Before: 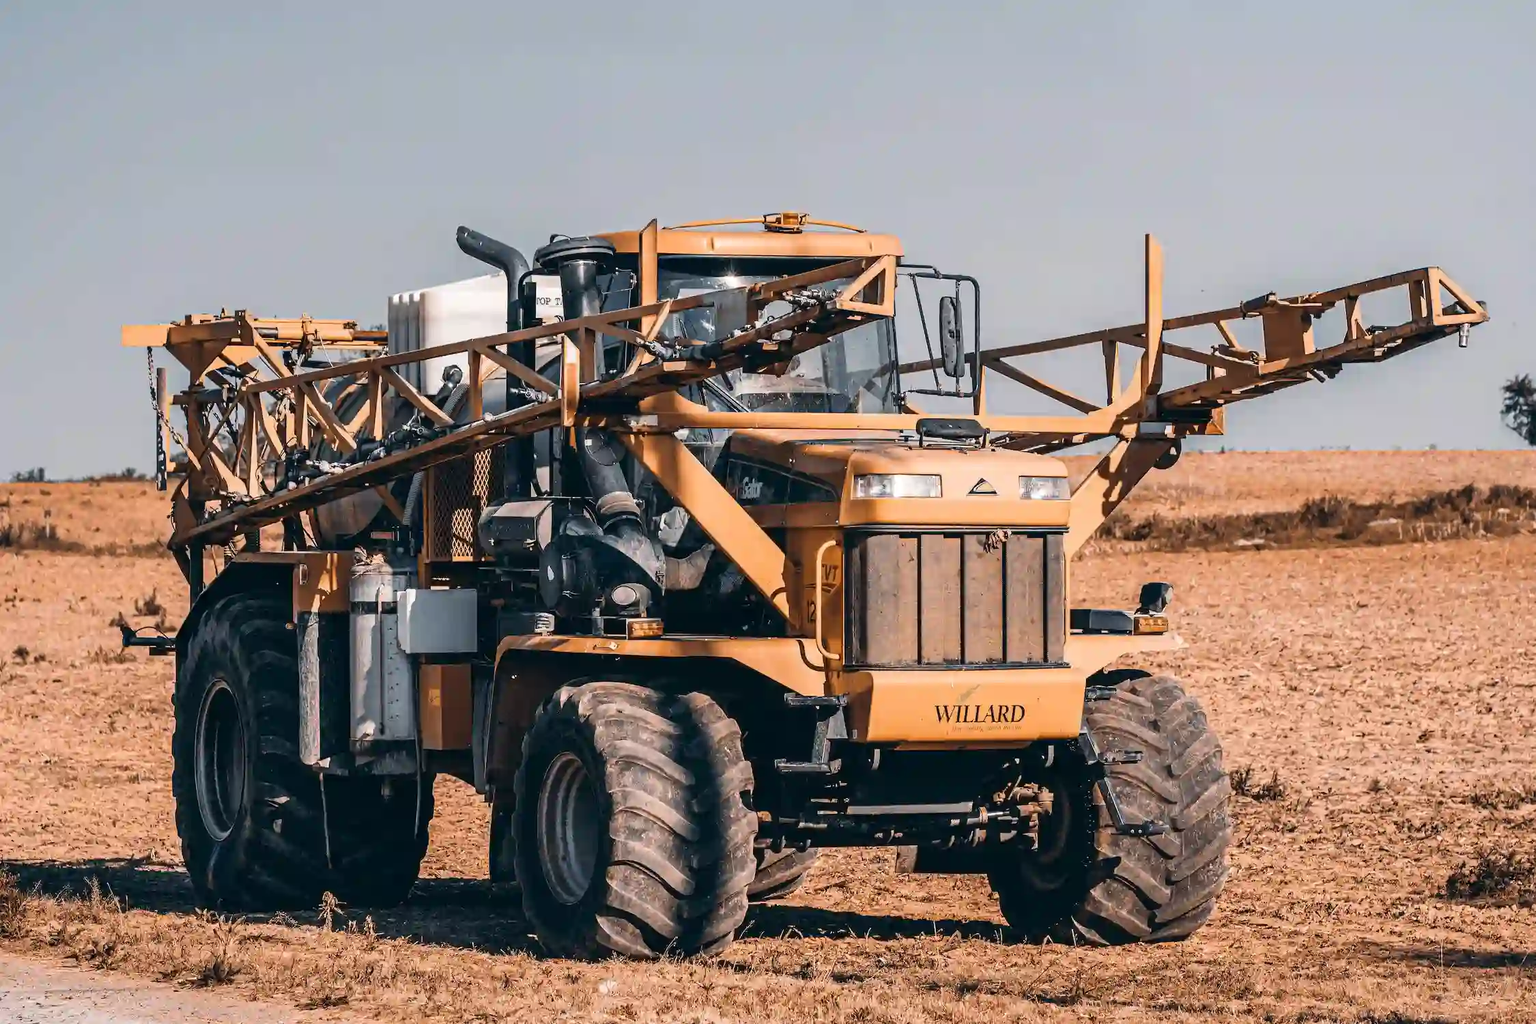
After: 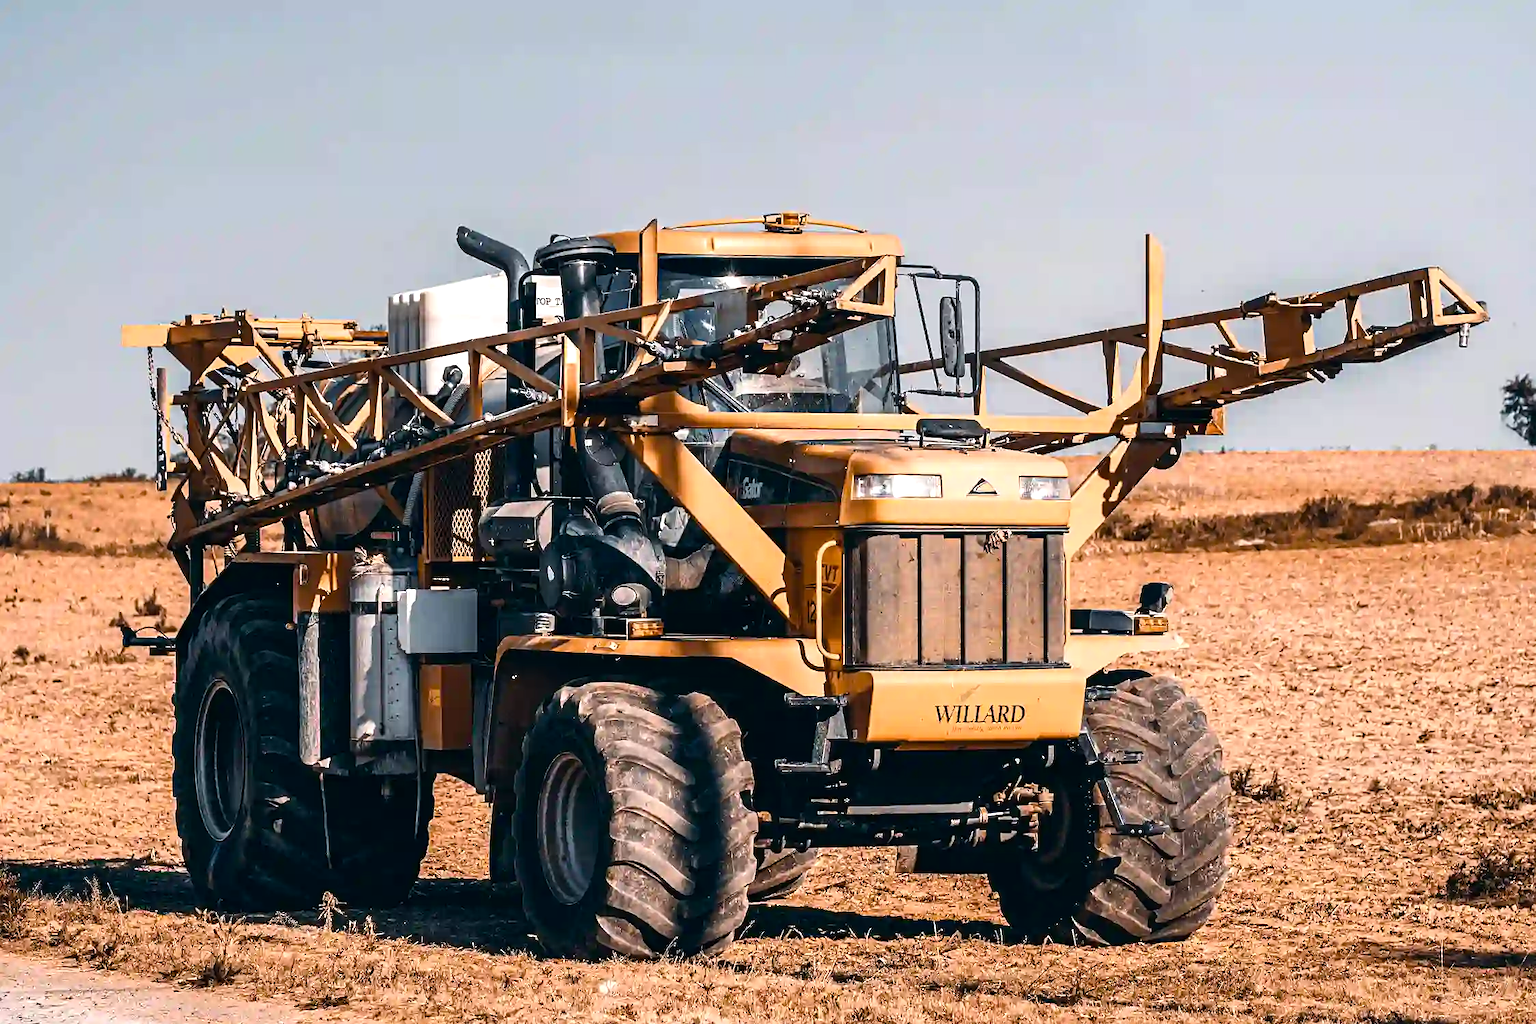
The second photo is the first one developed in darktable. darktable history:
color balance rgb: shadows lift › luminance -20%, power › hue 72.24°, highlights gain › luminance 15%, global offset › hue 171.6°, perceptual saturation grading › highlights -15%, perceptual saturation grading › shadows 25%, global vibrance 35%, contrast 10%
sharpen: amount 0.2
